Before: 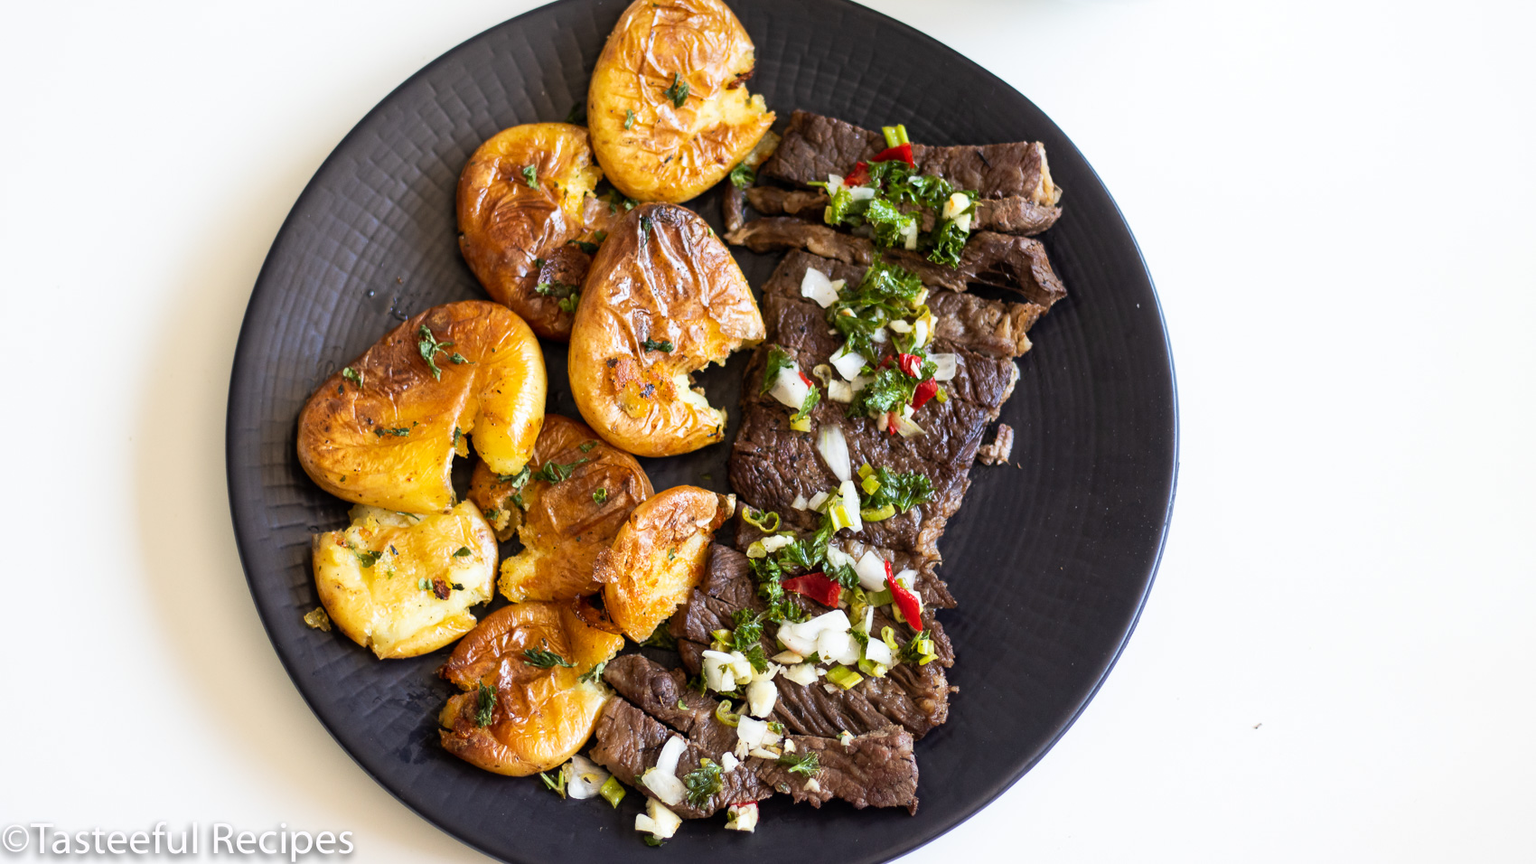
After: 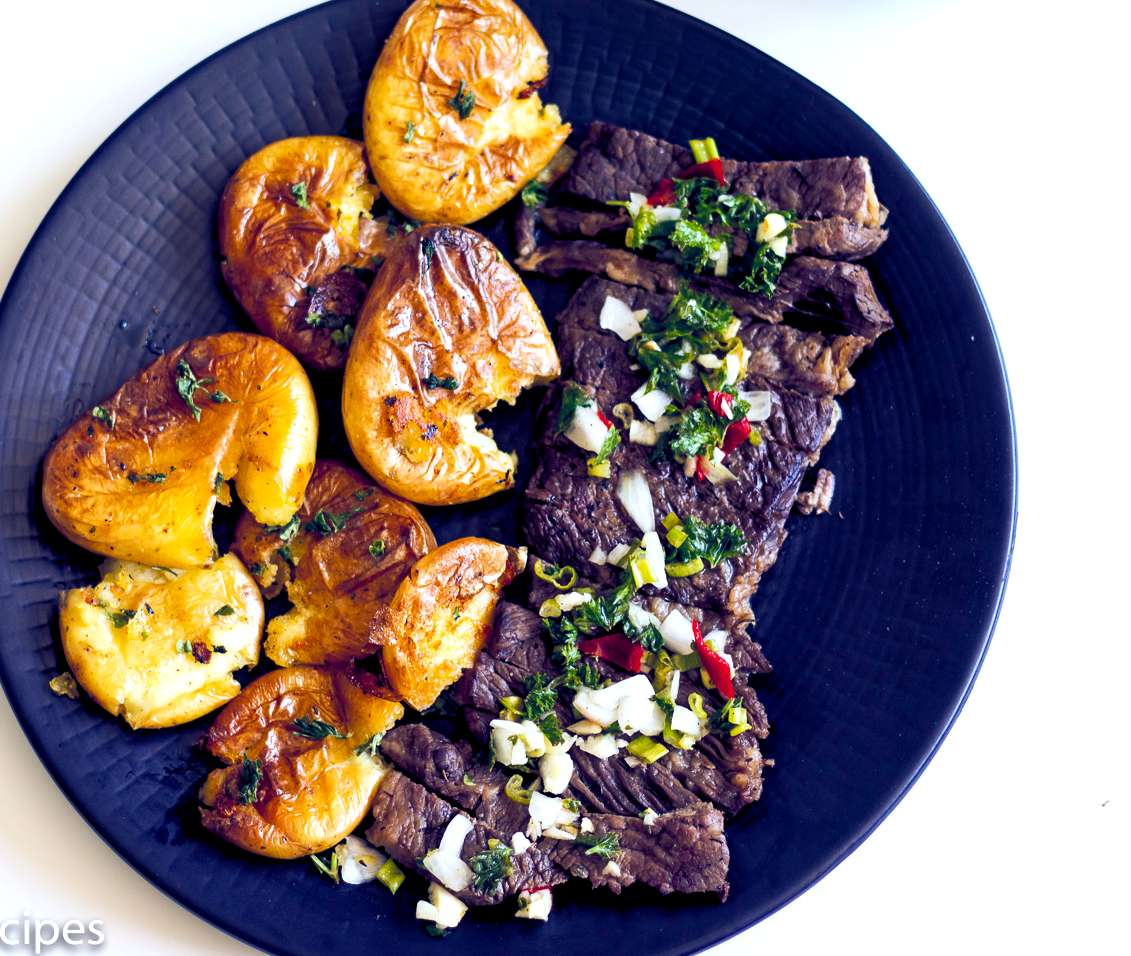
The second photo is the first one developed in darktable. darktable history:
crop: left 16.899%, right 16.556%
color balance rgb: shadows lift › luminance -41.13%, shadows lift › chroma 14.13%, shadows lift › hue 260°, power › luminance -3.76%, power › chroma 0.56%, power › hue 40.37°, highlights gain › luminance 16.81%, highlights gain › chroma 2.94%, highlights gain › hue 260°, global offset › luminance -0.29%, global offset › chroma 0.31%, global offset › hue 260°, perceptual saturation grading › global saturation 20%, perceptual saturation grading › highlights -13.92%, perceptual saturation grading › shadows 50%
